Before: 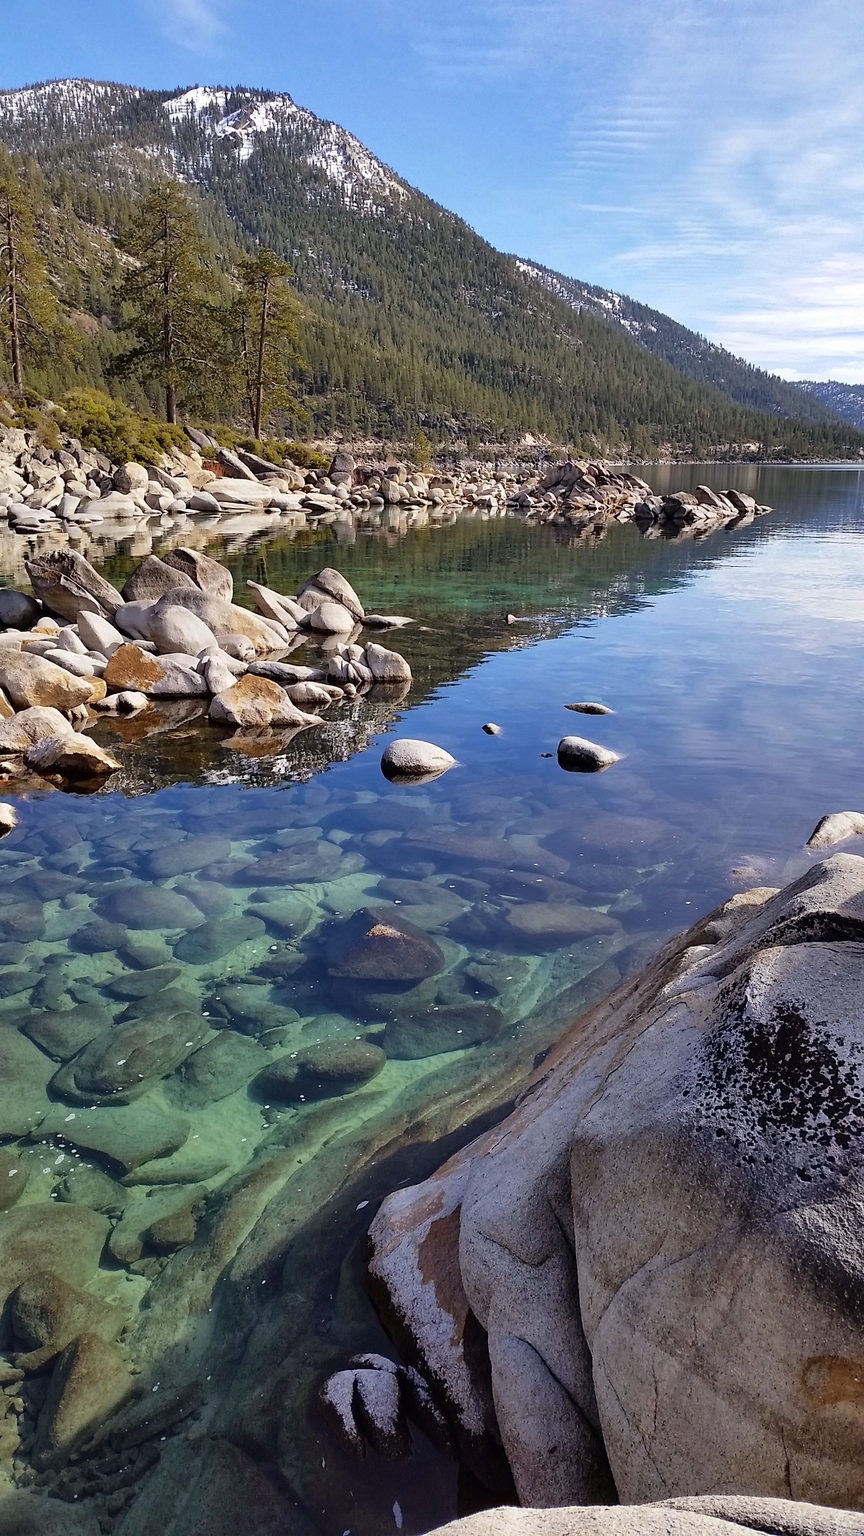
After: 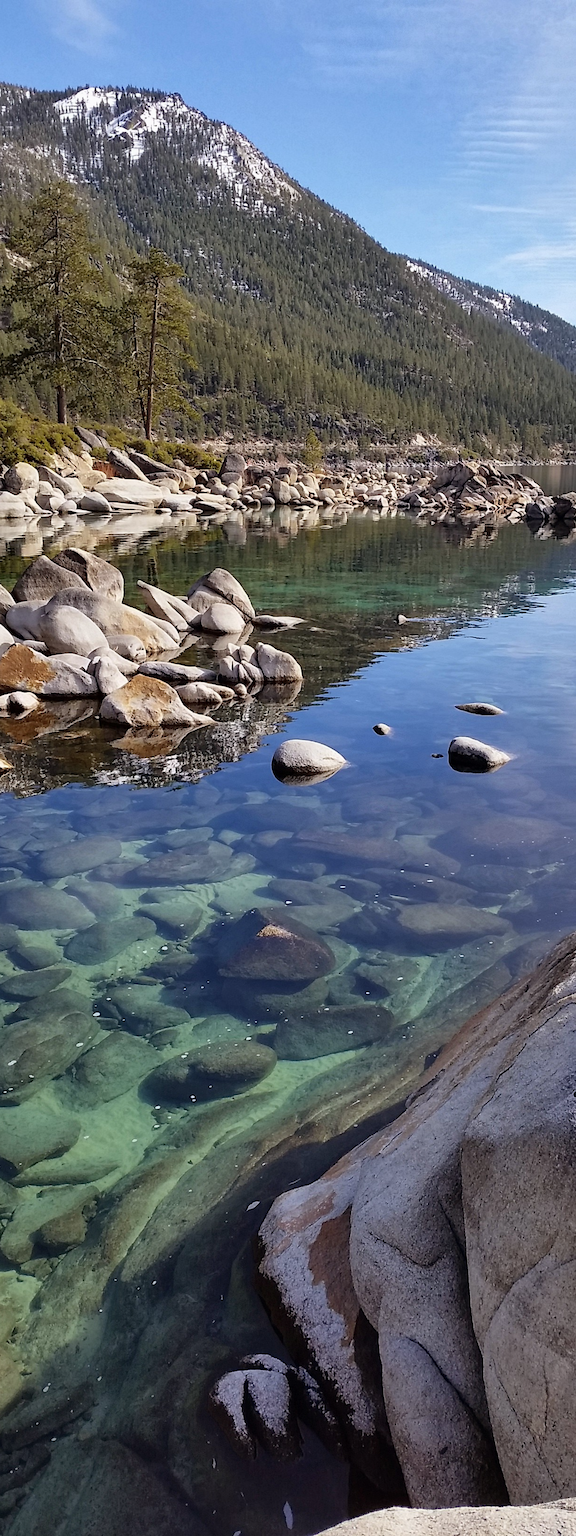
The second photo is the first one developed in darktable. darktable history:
crop and rotate: left 12.728%, right 20.507%
exposure: exposure -0.04 EV, compensate highlight preservation false
contrast brightness saturation: contrast 0.008, saturation -0.066
